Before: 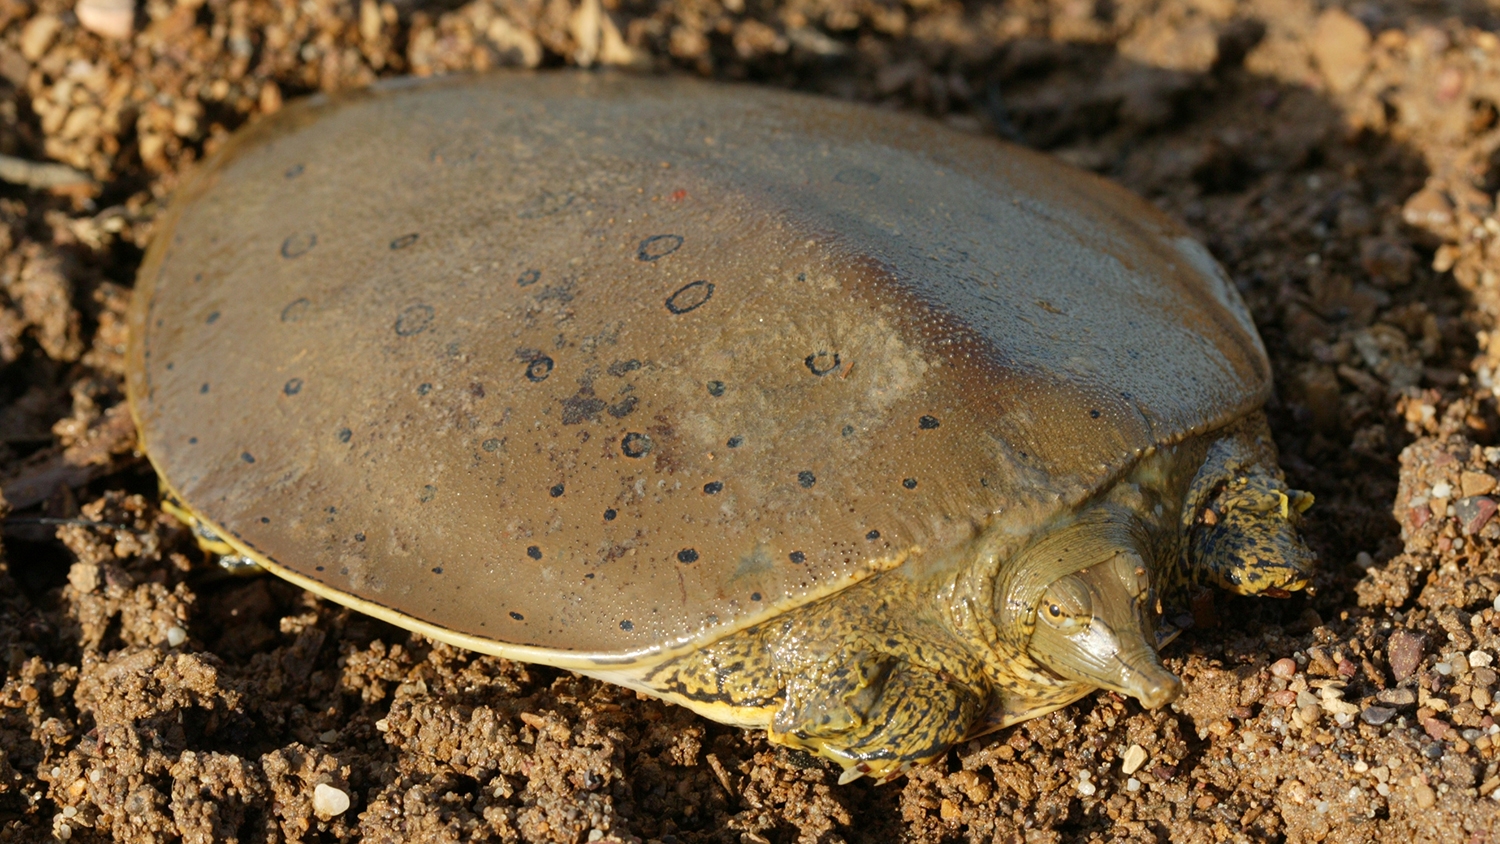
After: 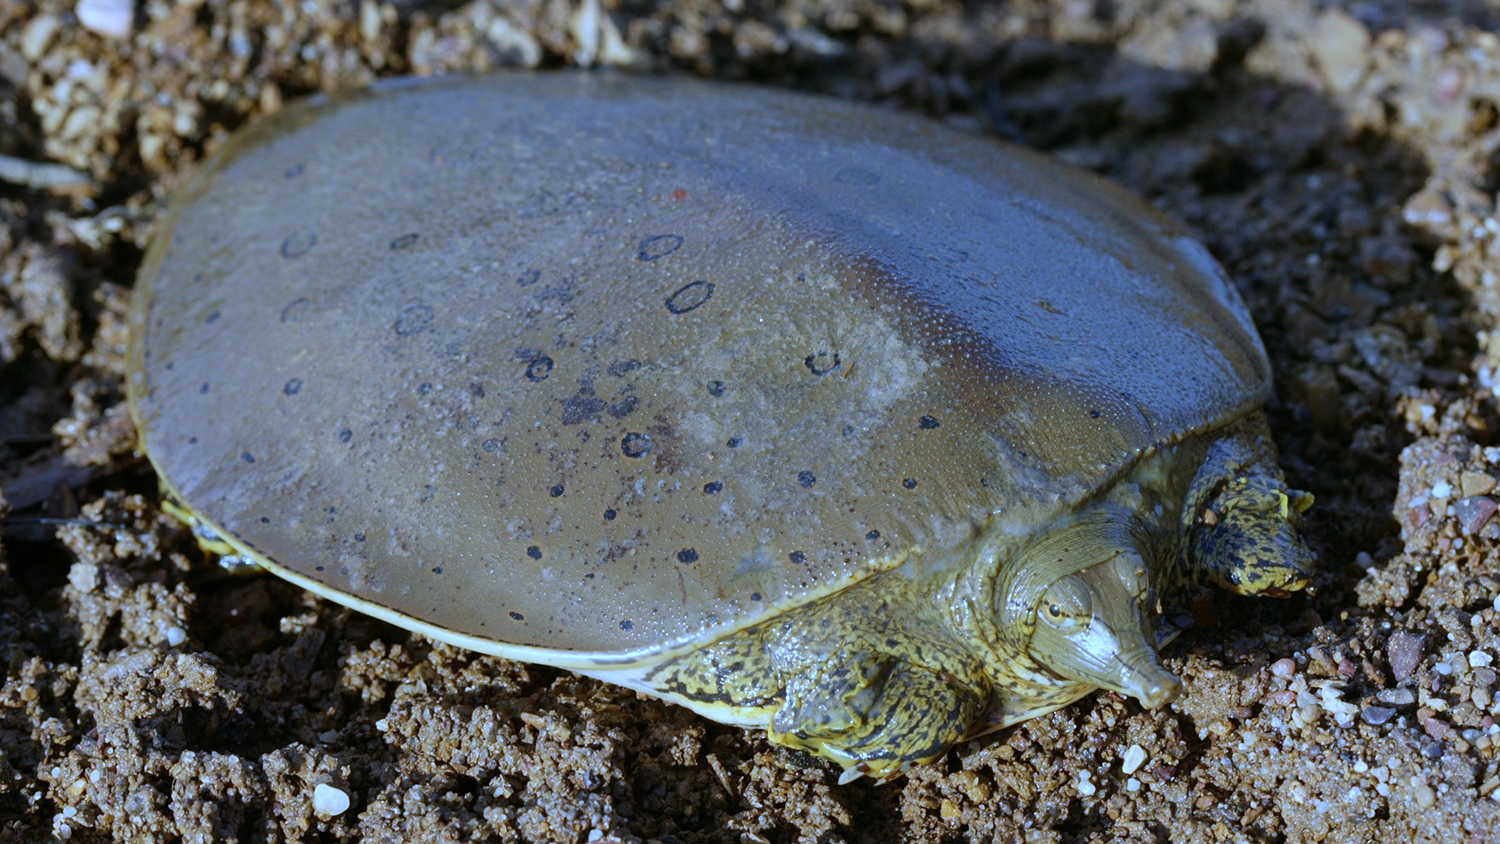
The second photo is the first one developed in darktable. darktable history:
white balance: red 0.766, blue 1.537
rotate and perspective: crop left 0, crop top 0
